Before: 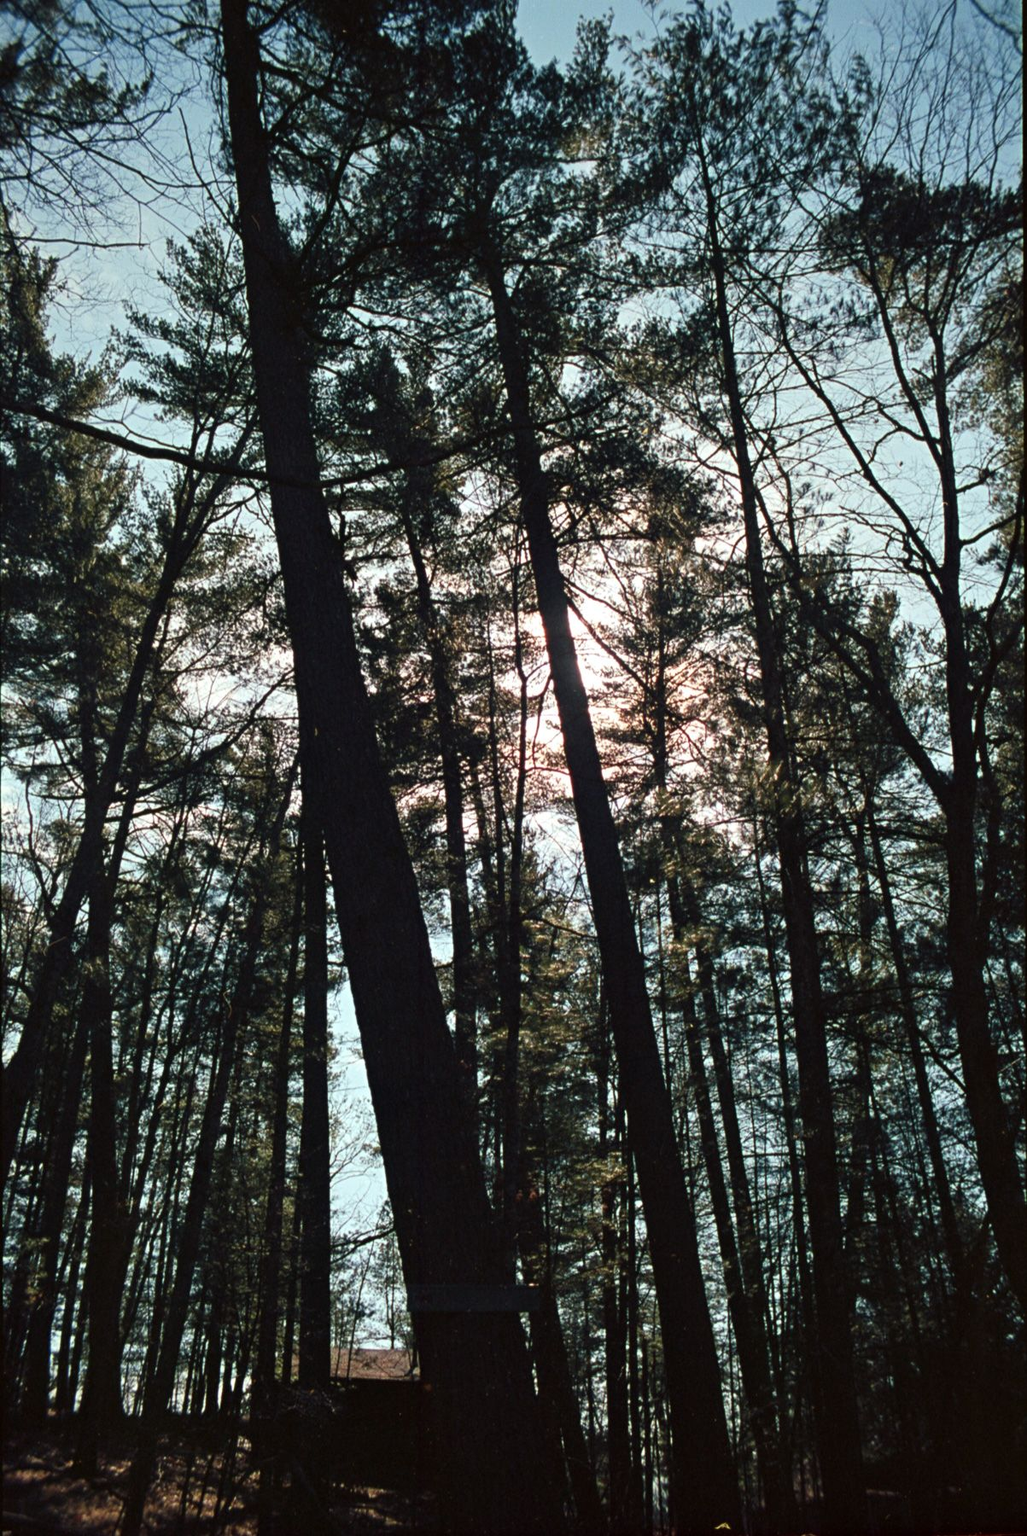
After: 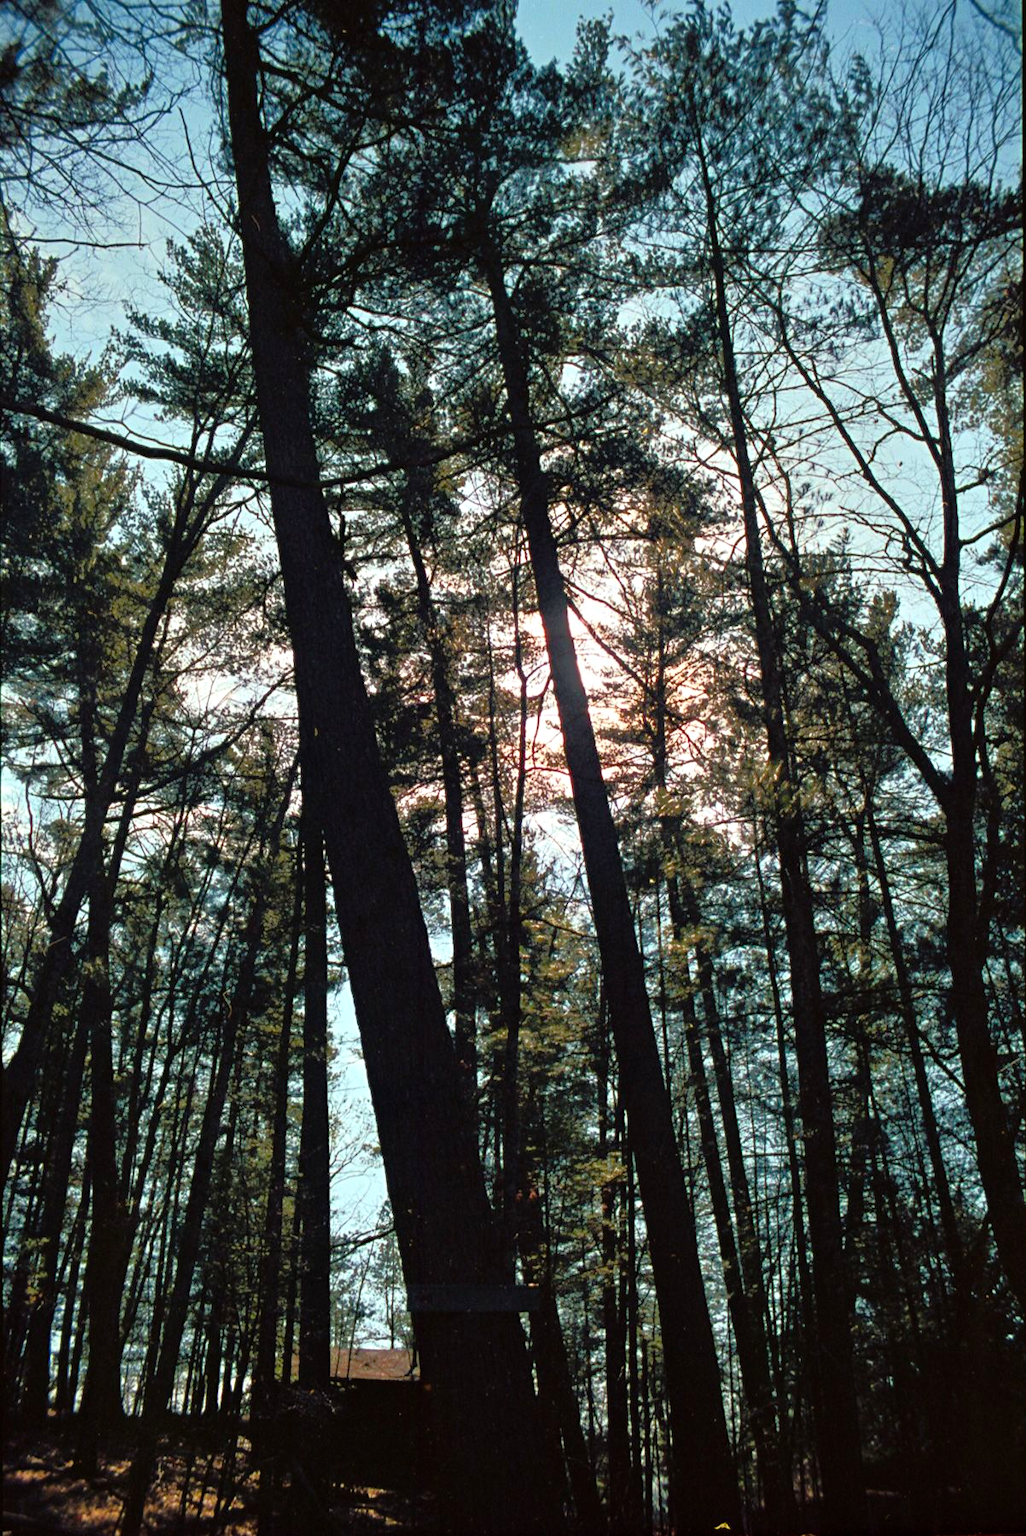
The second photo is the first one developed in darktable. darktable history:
tone equalizer: -8 EV -0.528 EV, -7 EV -0.319 EV, -6 EV -0.083 EV, -5 EV 0.413 EV, -4 EV 0.985 EV, -3 EV 0.791 EV, -2 EV -0.01 EV, -1 EV 0.14 EV, +0 EV -0.012 EV, smoothing 1
color balance rgb: perceptual saturation grading › global saturation 25%, global vibrance 20%
